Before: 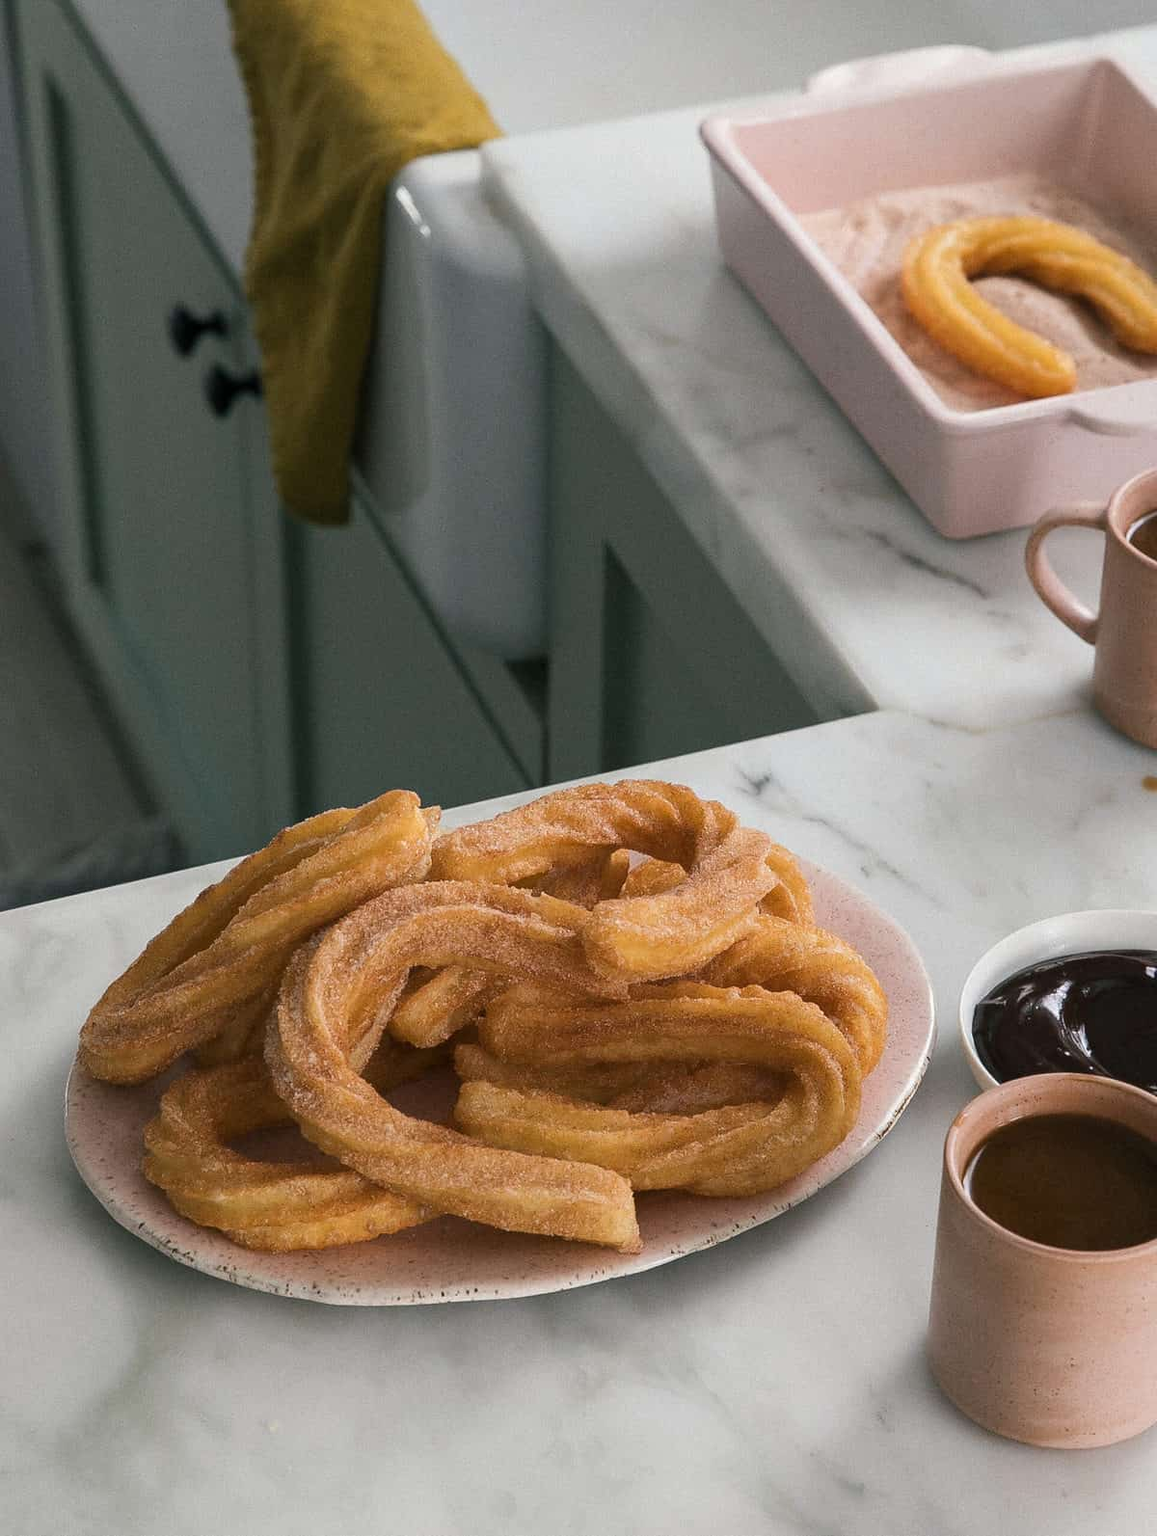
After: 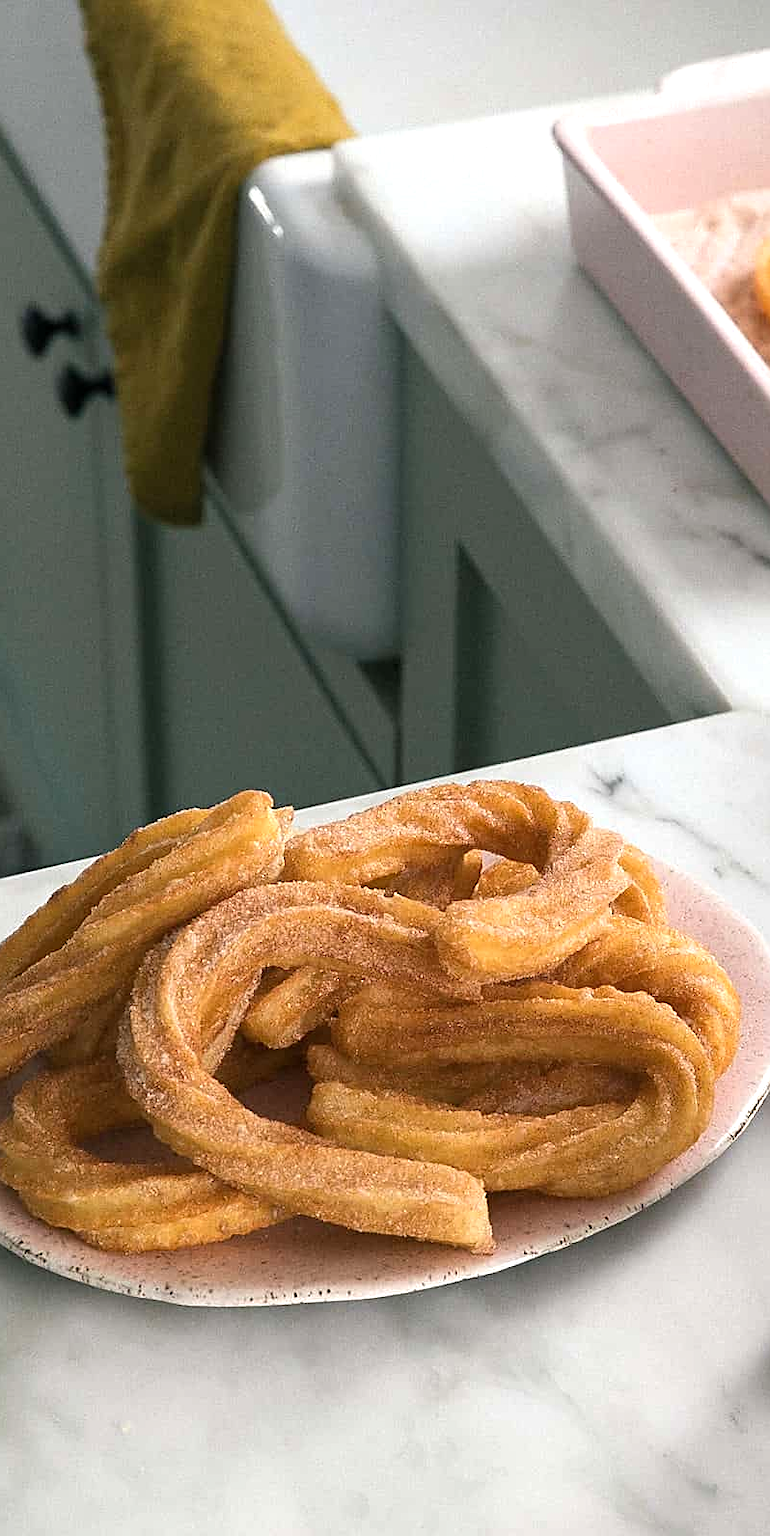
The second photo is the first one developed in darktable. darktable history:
sharpen: on, module defaults
levels: levels [0, 0.43, 0.859]
crop and rotate: left 12.763%, right 20.609%
